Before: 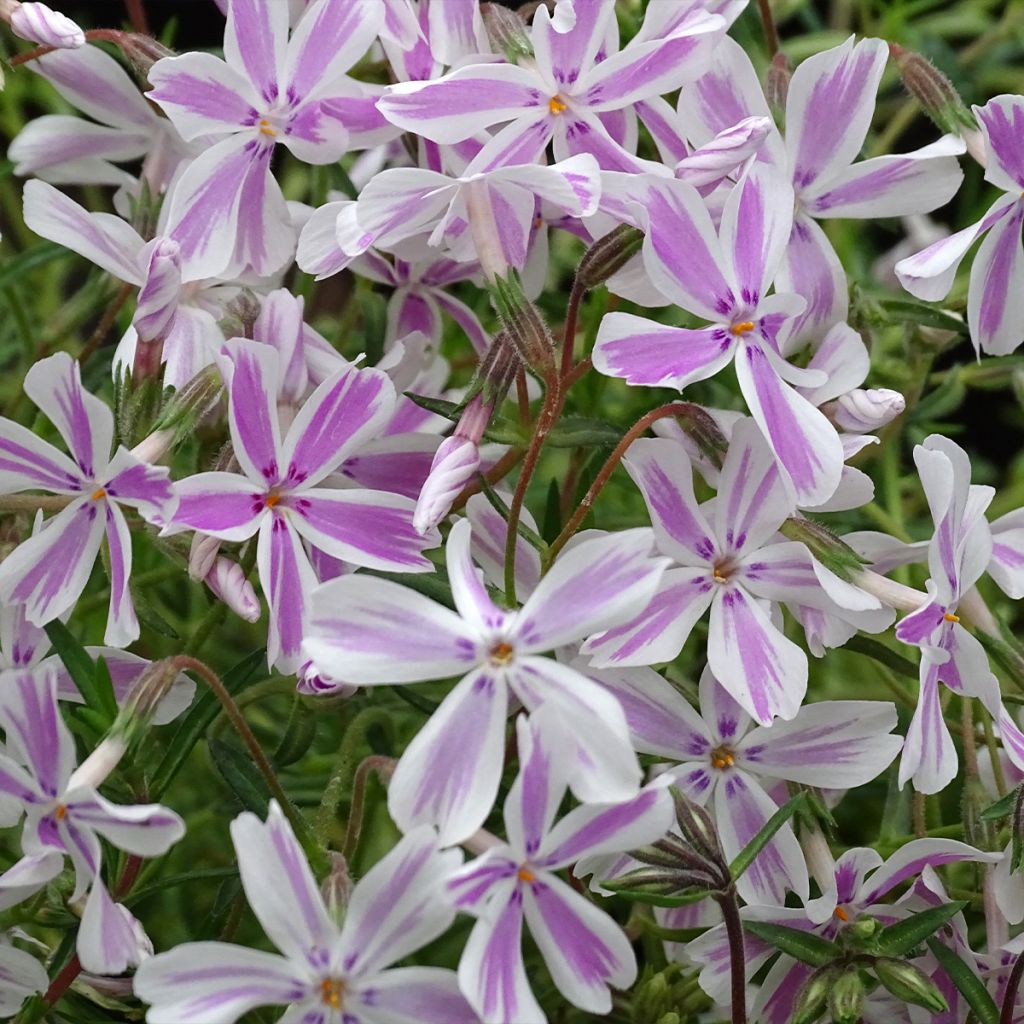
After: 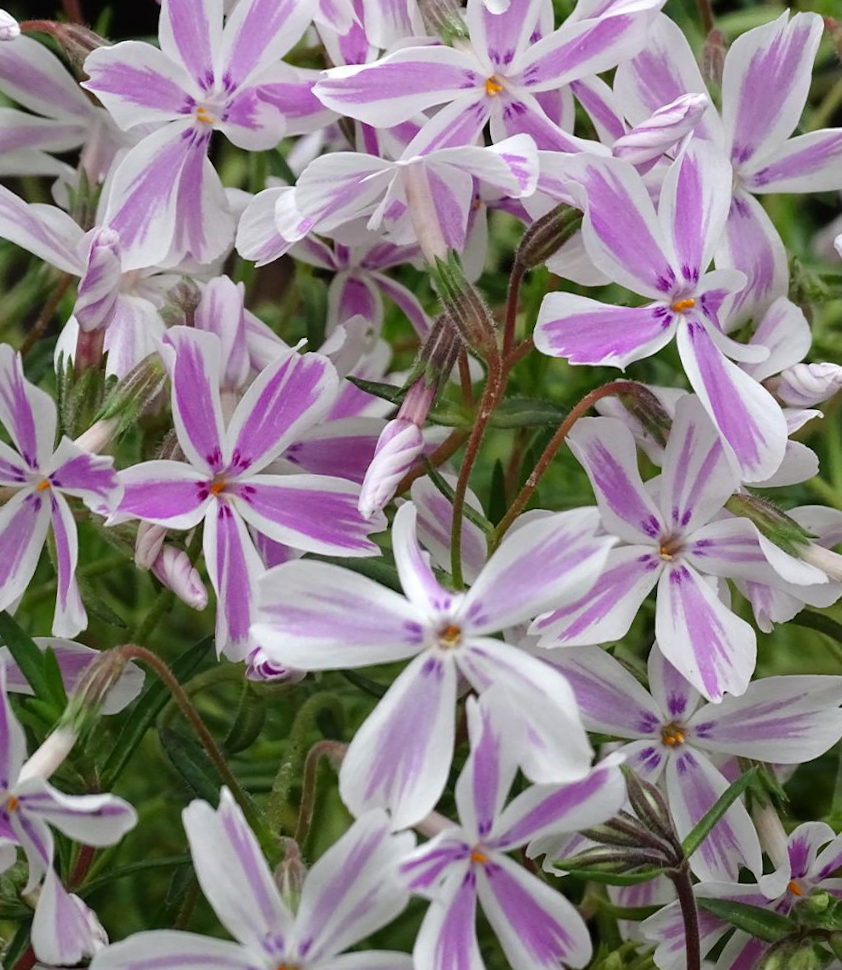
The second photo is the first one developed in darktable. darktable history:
crop and rotate: angle 1.24°, left 4.442%, top 0.767%, right 11.47%, bottom 2.447%
